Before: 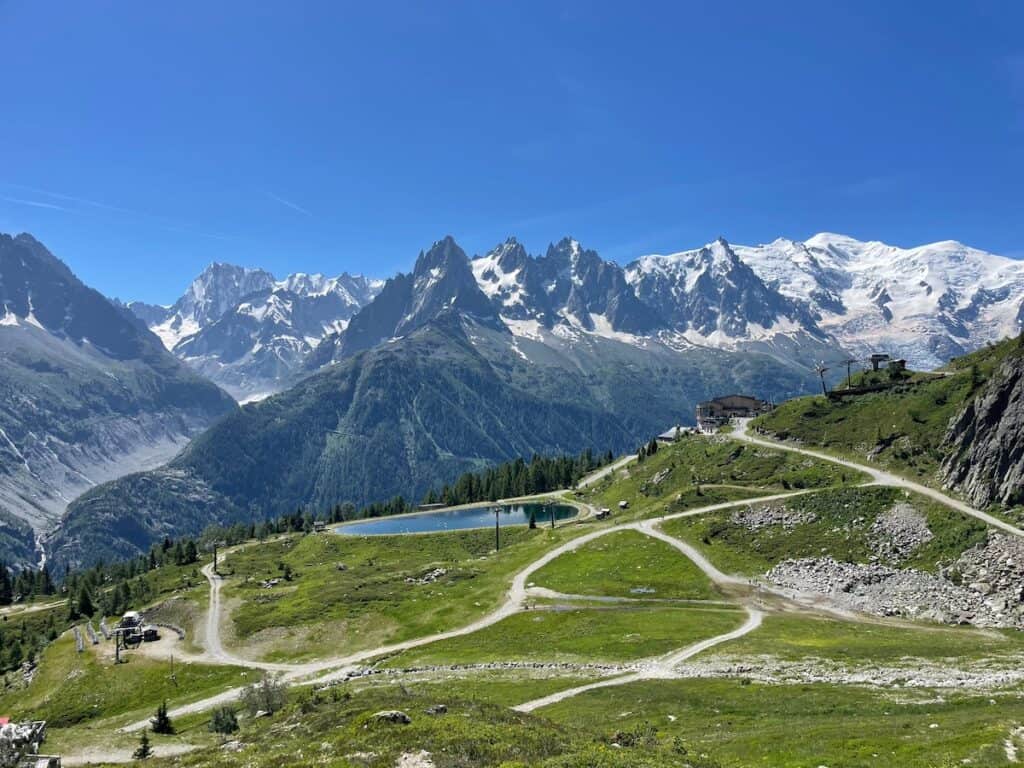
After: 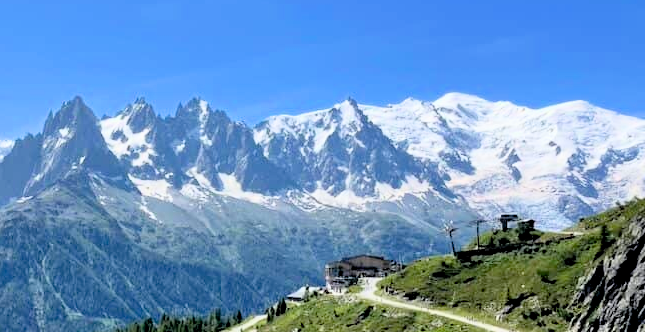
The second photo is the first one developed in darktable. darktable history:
filmic rgb: black relative exposure -7.78 EV, white relative exposure 4.4 EV, threshold 3.06 EV, hardness 3.76, latitude 49.65%, contrast 1.101, color science v6 (2022), enable highlight reconstruction true
crop: left 36.267%, top 18.246%, right 0.689%, bottom 38.416%
exposure: black level correction 0.01, exposure 1 EV, compensate exposure bias true, compensate highlight preservation false
